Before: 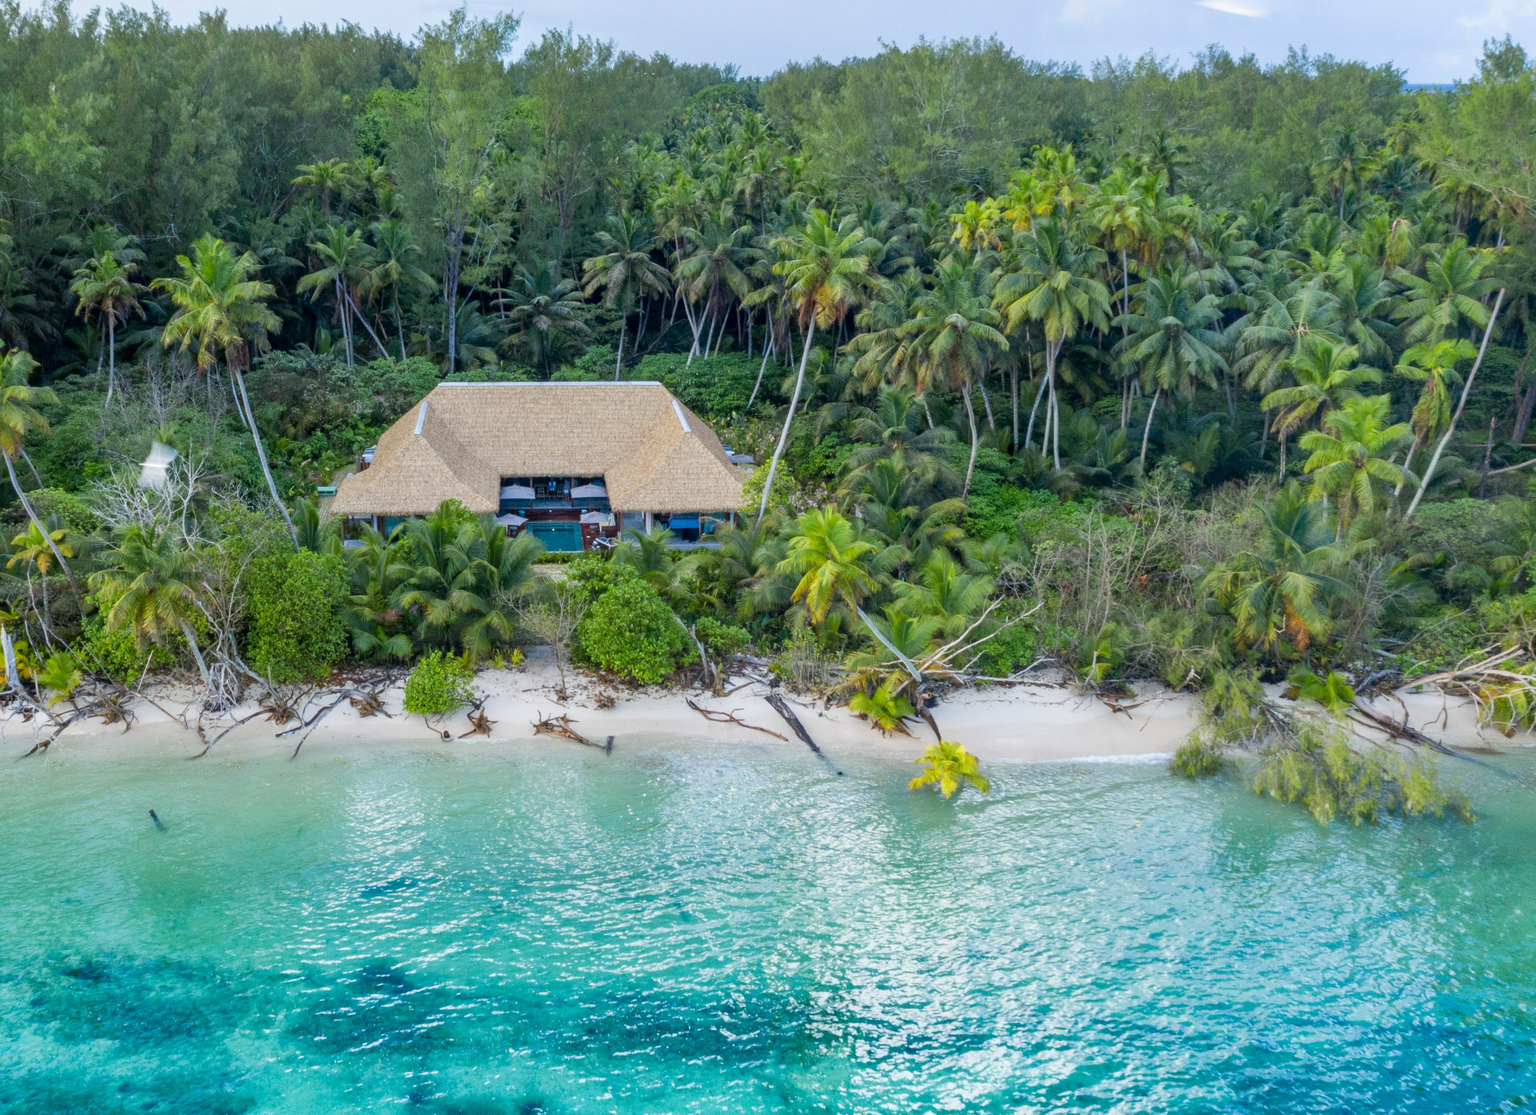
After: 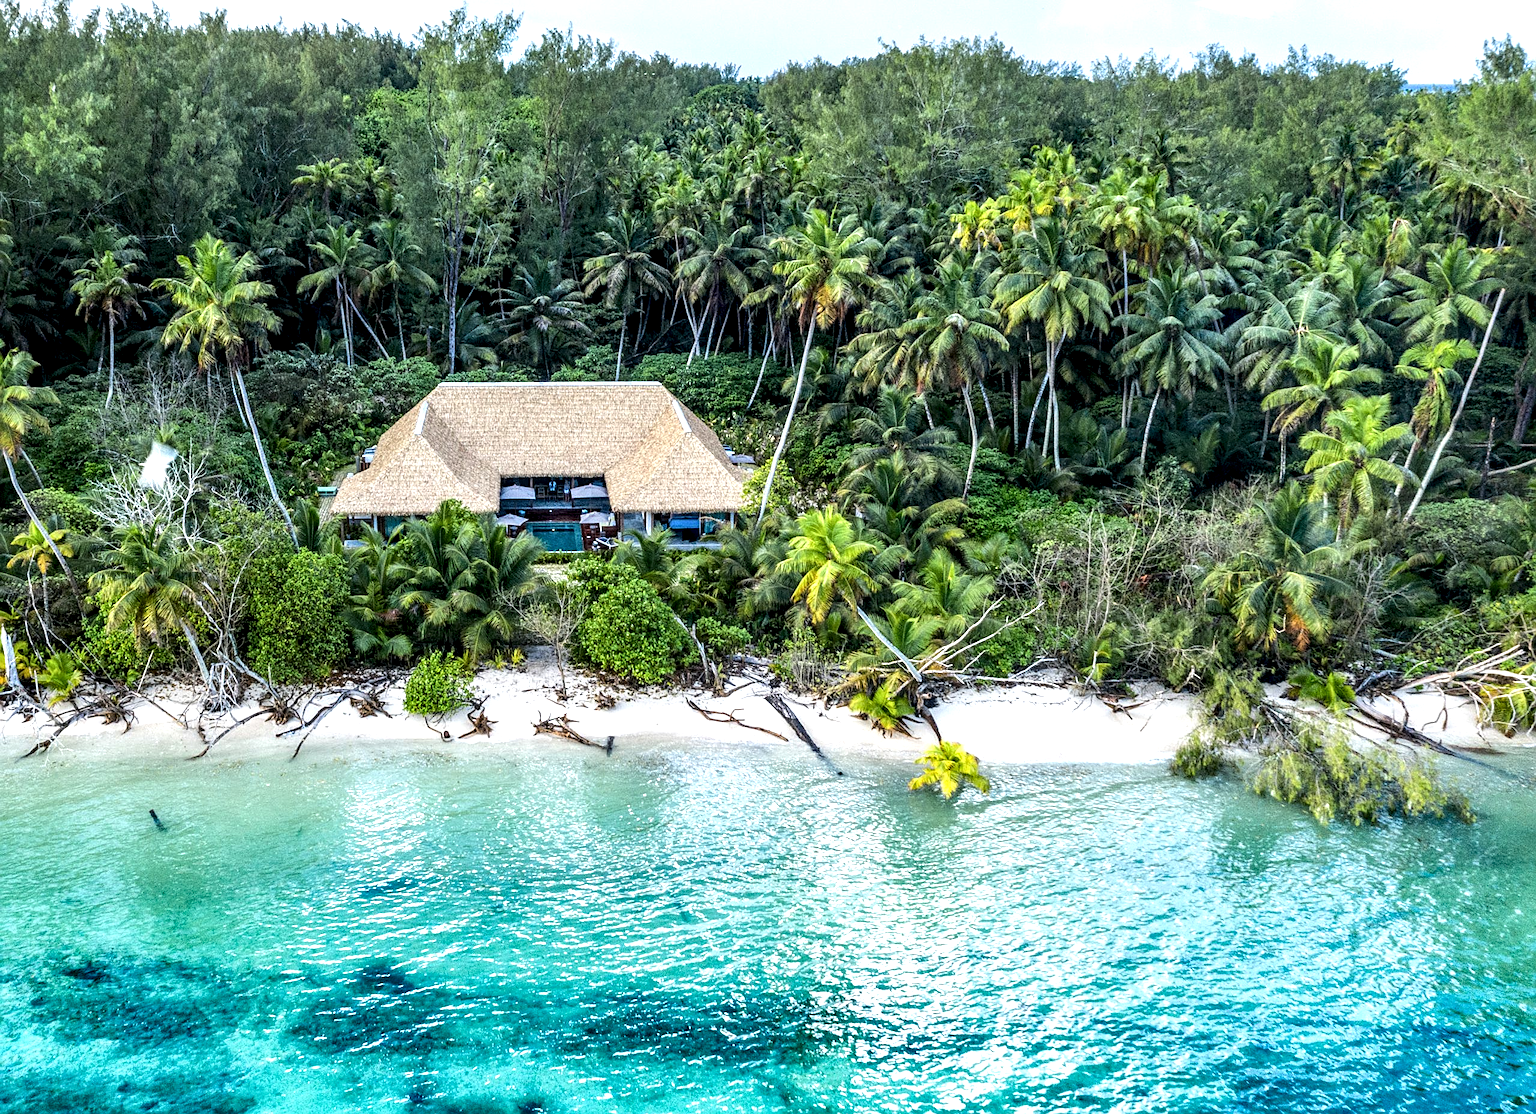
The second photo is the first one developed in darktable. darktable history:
sharpen: on, module defaults
local contrast: detail 160%
tone equalizer: -8 EV -0.75 EV, -7 EV -0.7 EV, -6 EV -0.6 EV, -5 EV -0.4 EV, -3 EV 0.4 EV, -2 EV 0.6 EV, -1 EV 0.7 EV, +0 EV 0.75 EV, edges refinement/feathering 500, mask exposure compensation -1.57 EV, preserve details no
